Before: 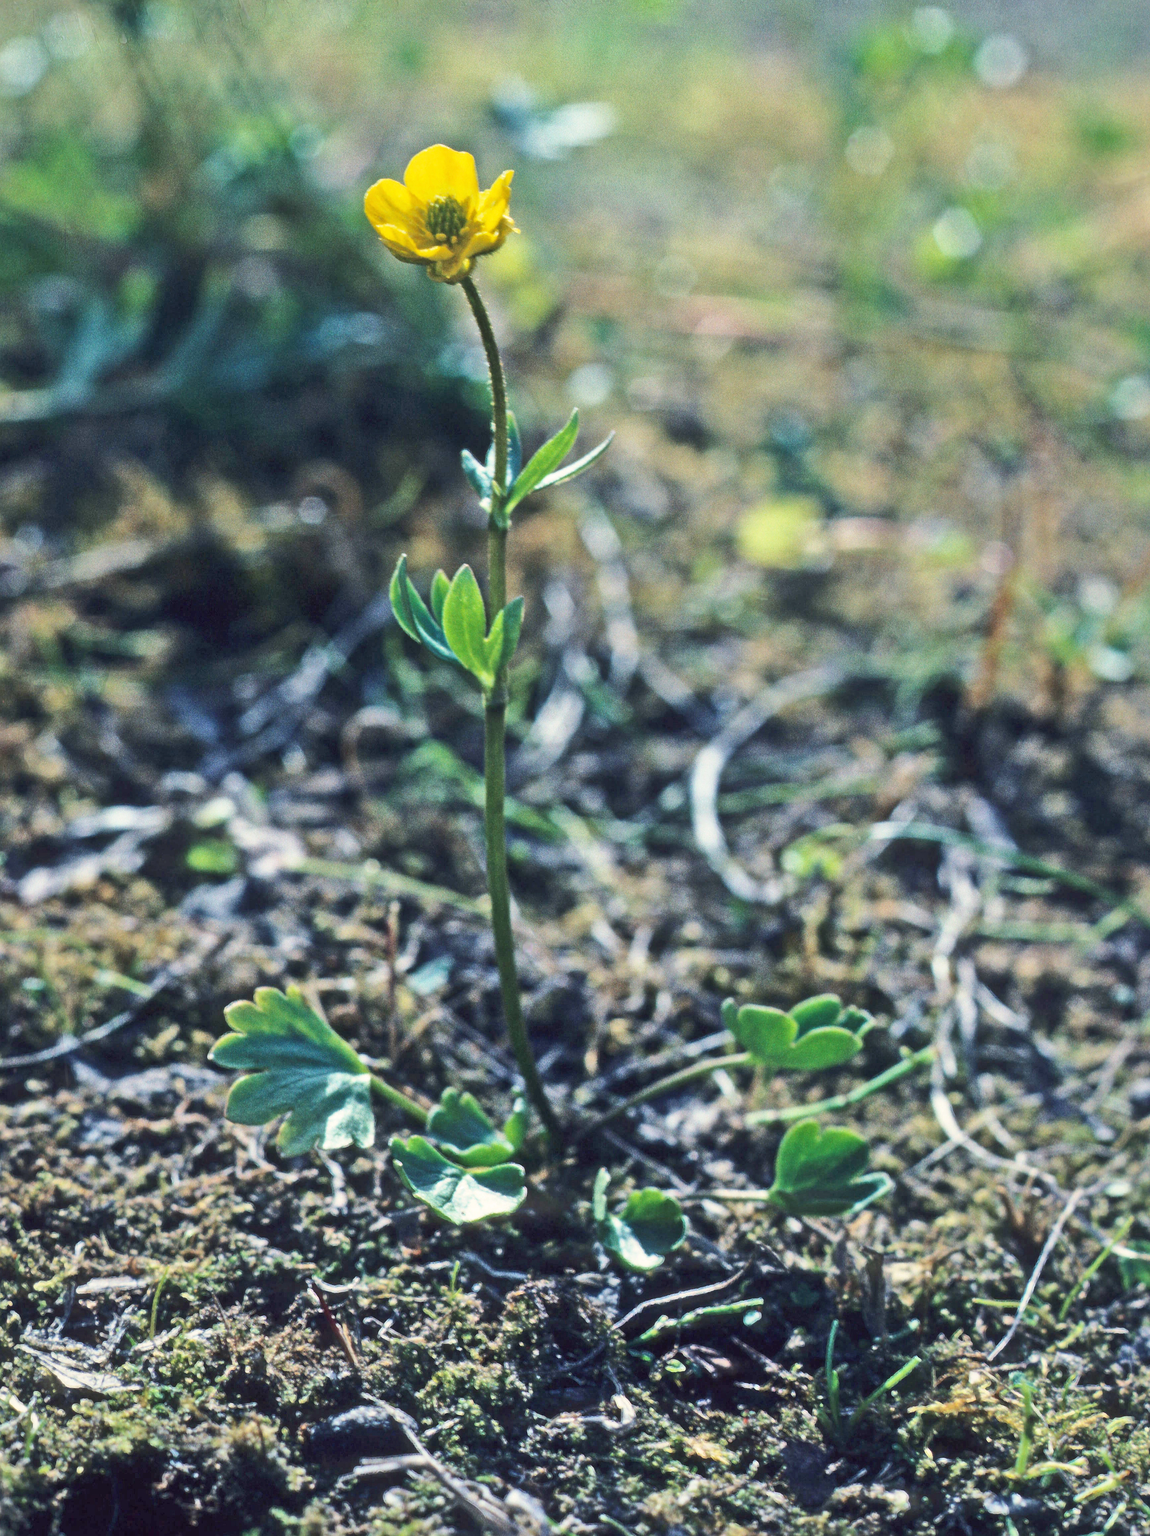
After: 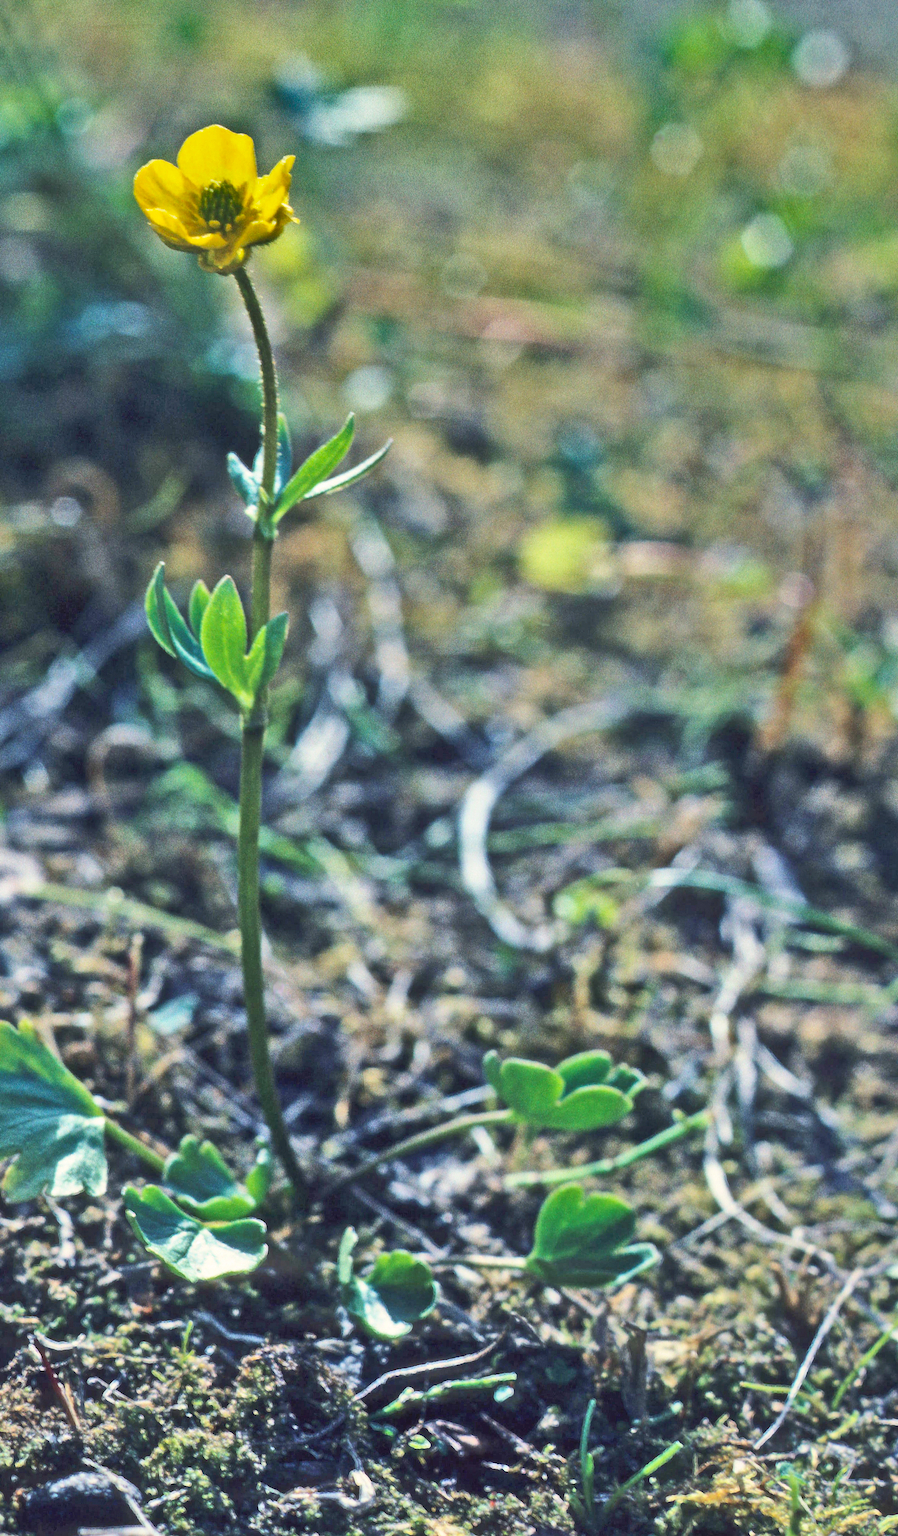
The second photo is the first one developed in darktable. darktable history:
rotate and perspective: rotation 2.17°, automatic cropping off
contrast brightness saturation: contrast 0.03, brightness 0.06, saturation 0.13
shadows and highlights: radius 108.52, shadows 40.68, highlights -72.88, low approximation 0.01, soften with gaussian
crop and rotate: left 24.034%, top 2.838%, right 6.406%, bottom 6.299%
